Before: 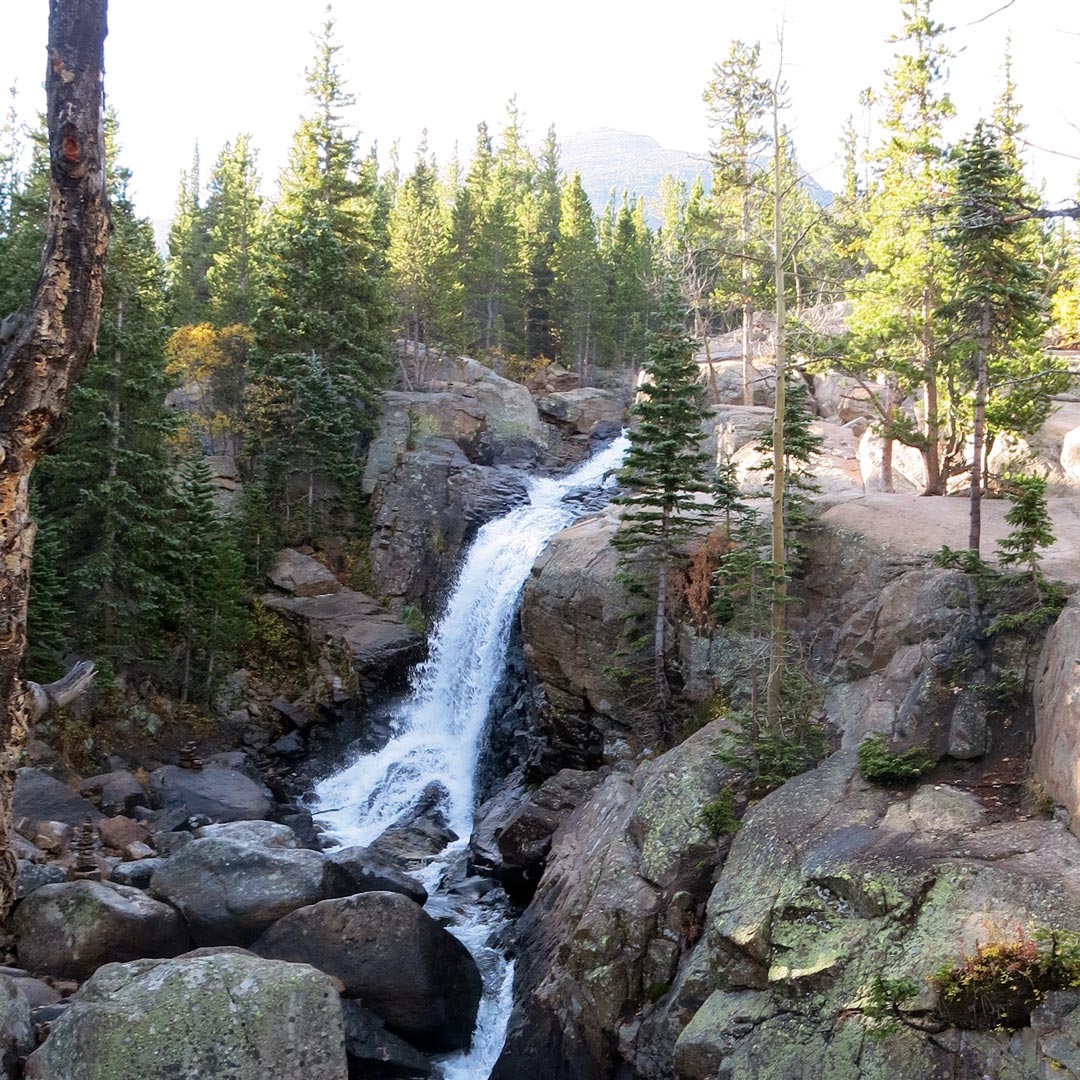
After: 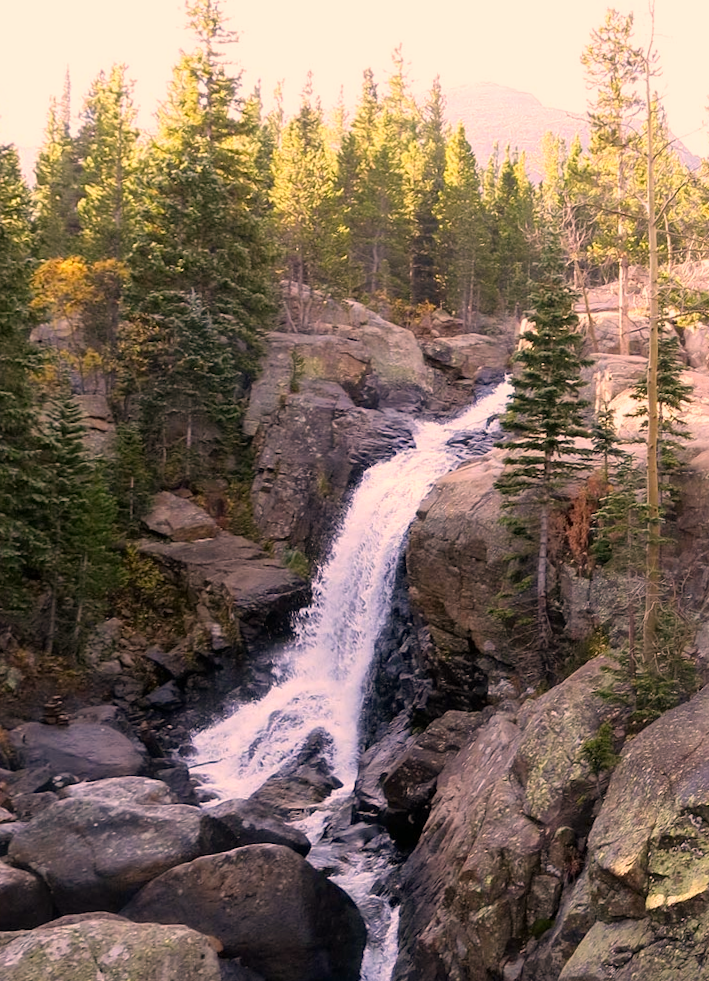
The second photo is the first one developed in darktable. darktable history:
rotate and perspective: rotation -0.013°, lens shift (vertical) -0.027, lens shift (horizontal) 0.178, crop left 0.016, crop right 0.989, crop top 0.082, crop bottom 0.918
crop and rotate: left 14.436%, right 18.898%
color correction: highlights a* 21.16, highlights b* 19.61
